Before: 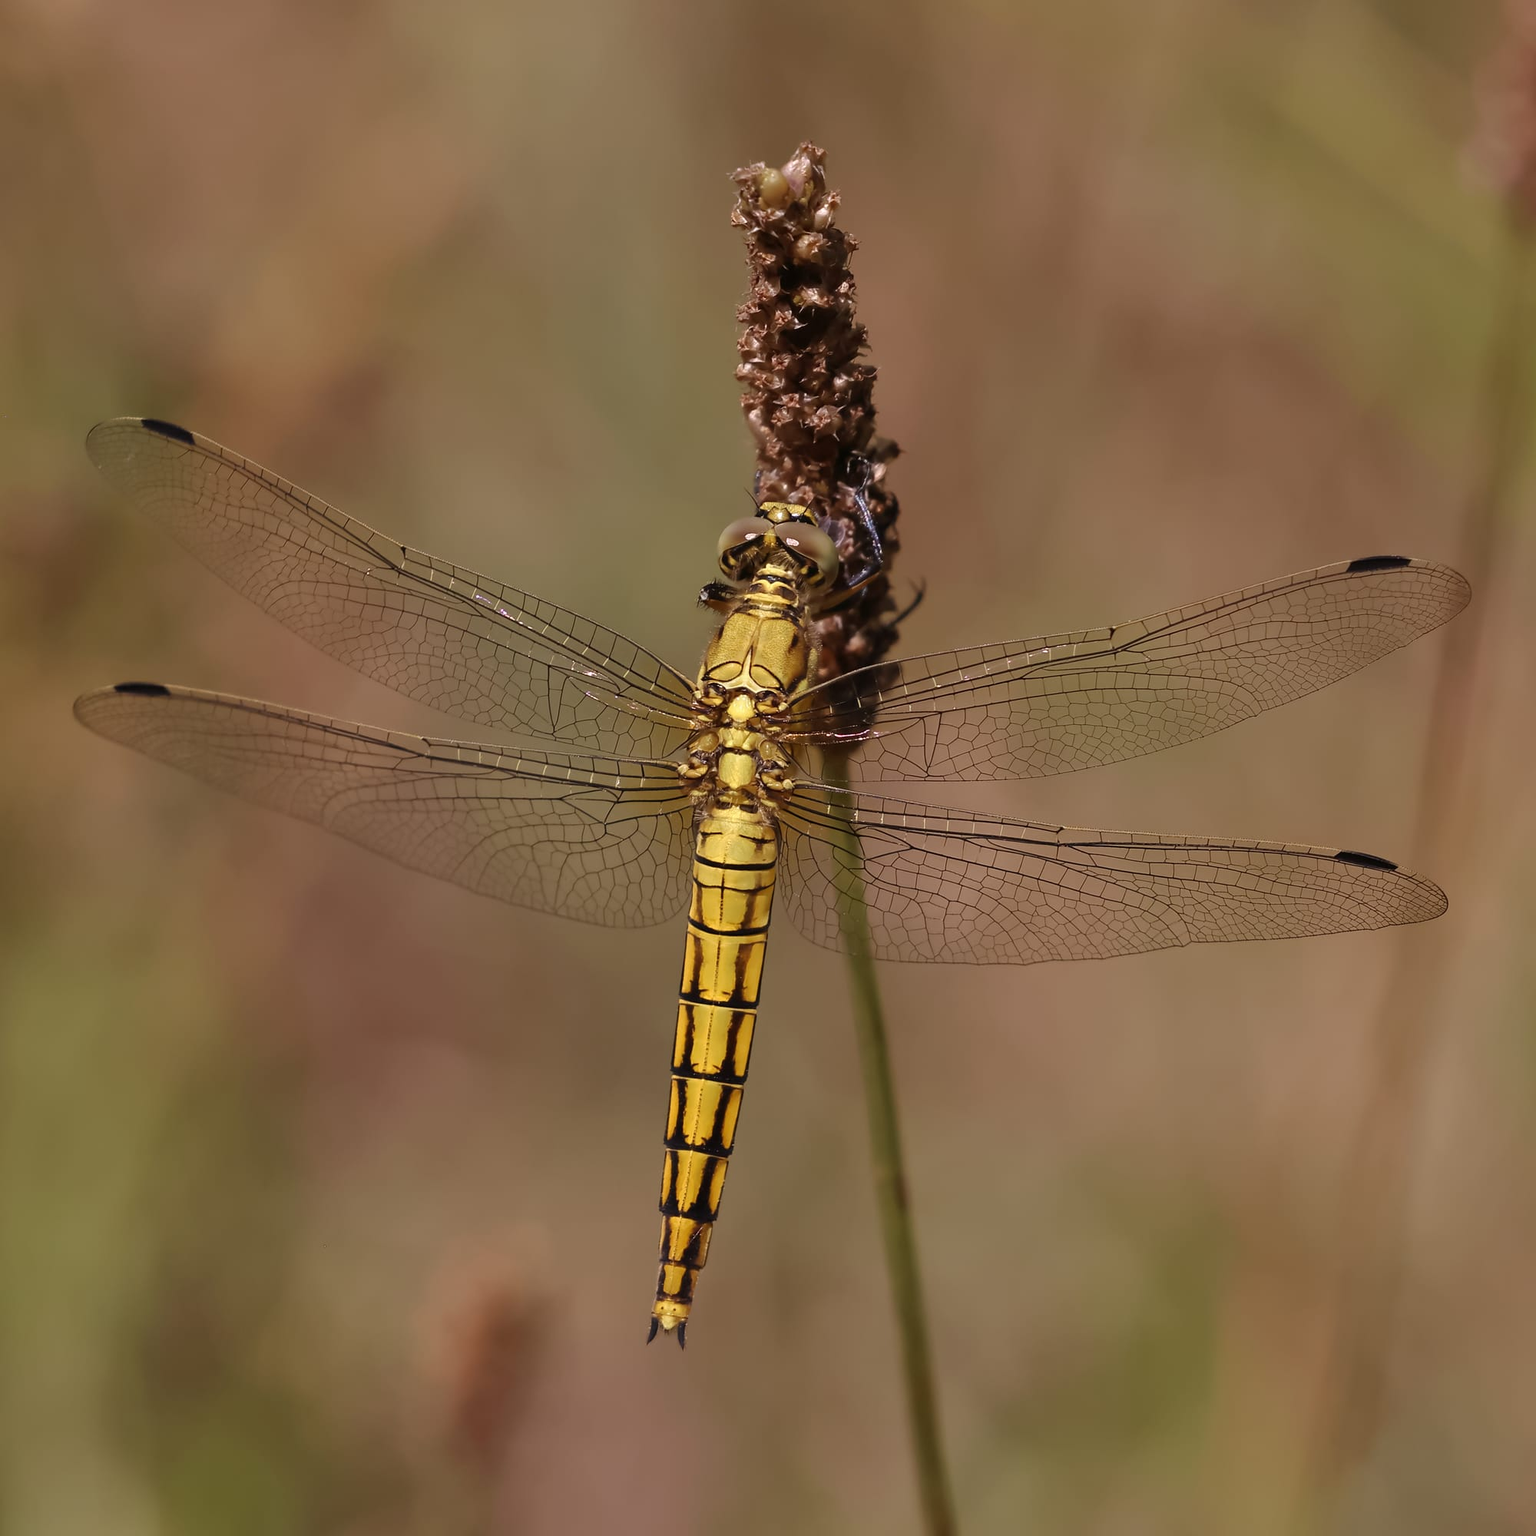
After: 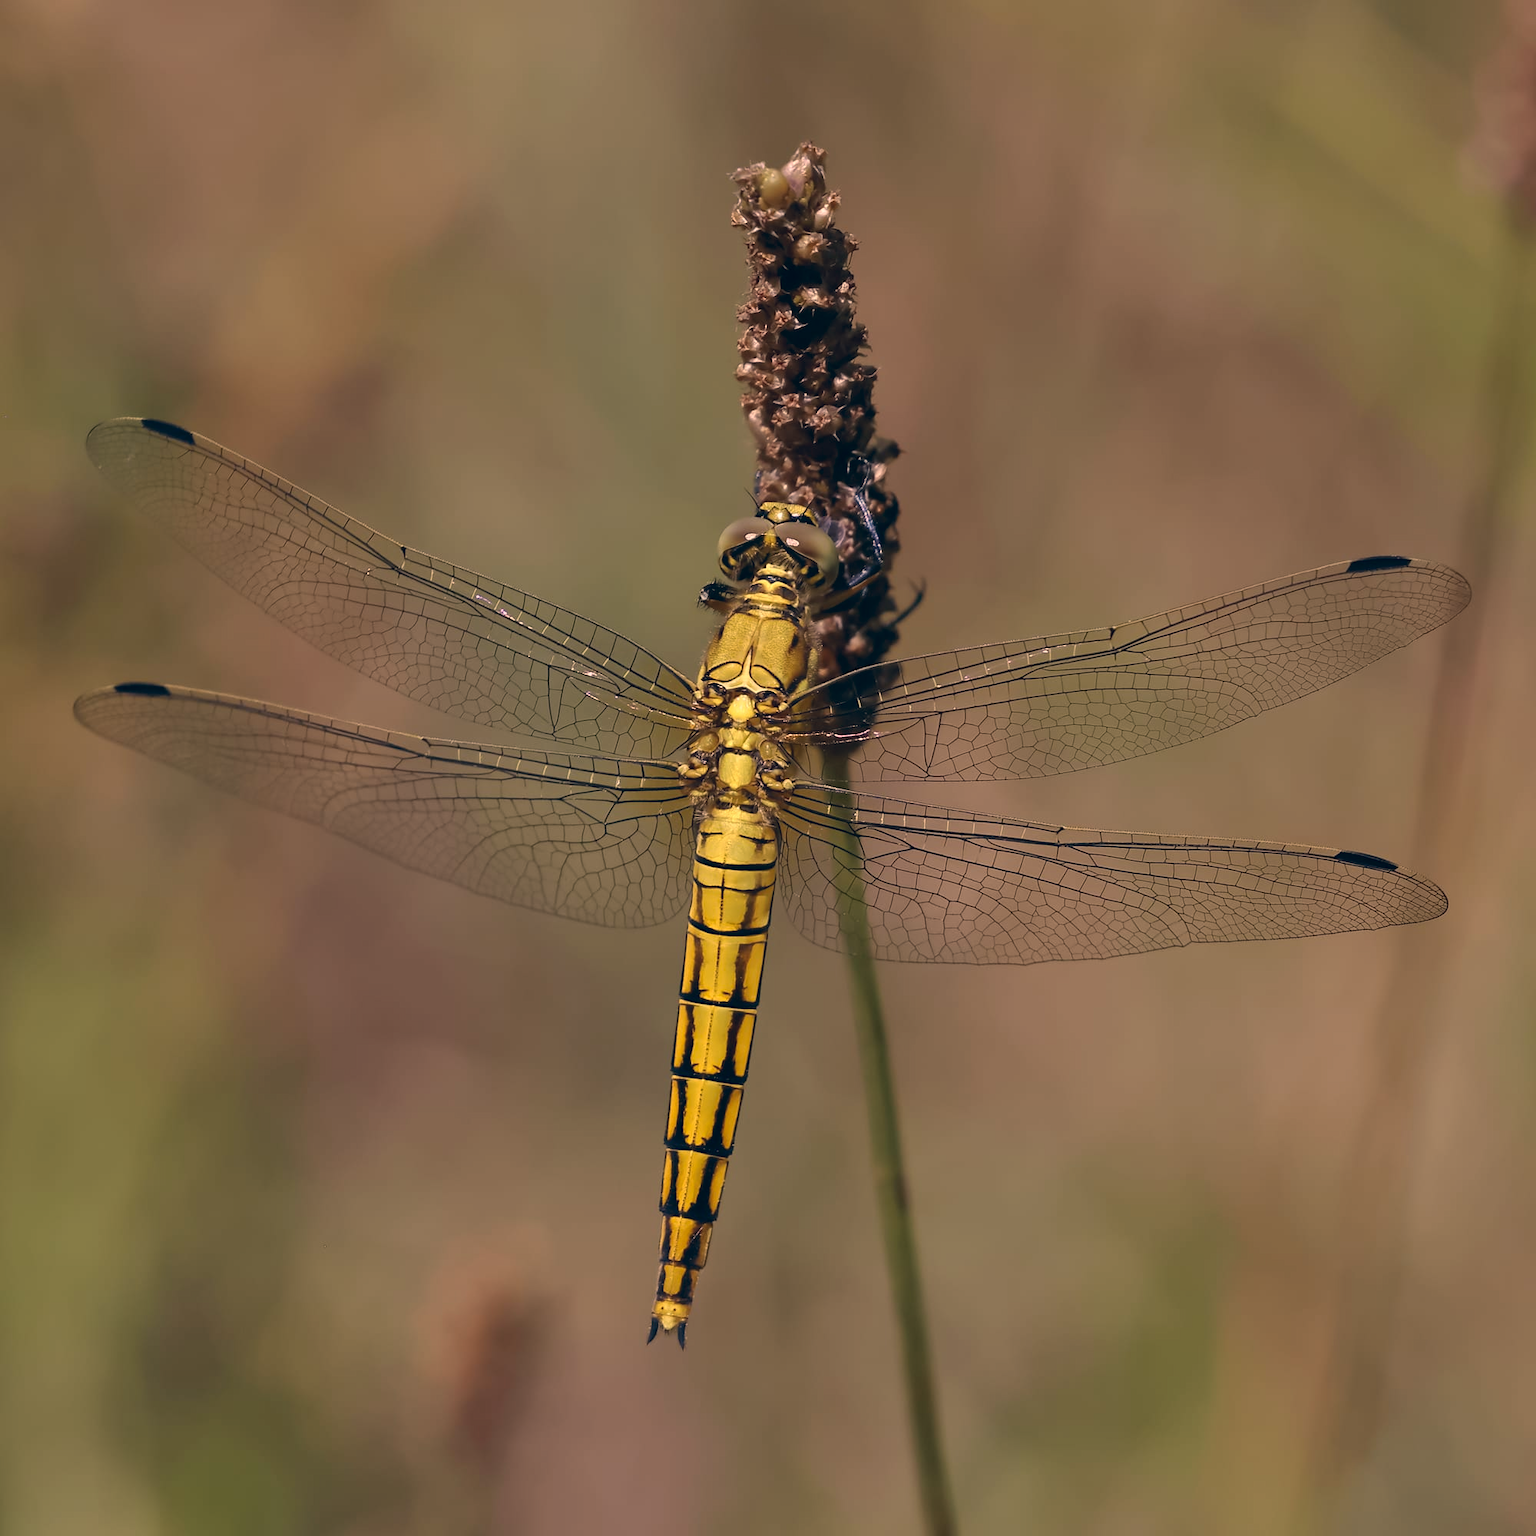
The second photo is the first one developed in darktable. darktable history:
color correction: highlights a* 10.37, highlights b* 14.63, shadows a* -10.01, shadows b* -15.09
